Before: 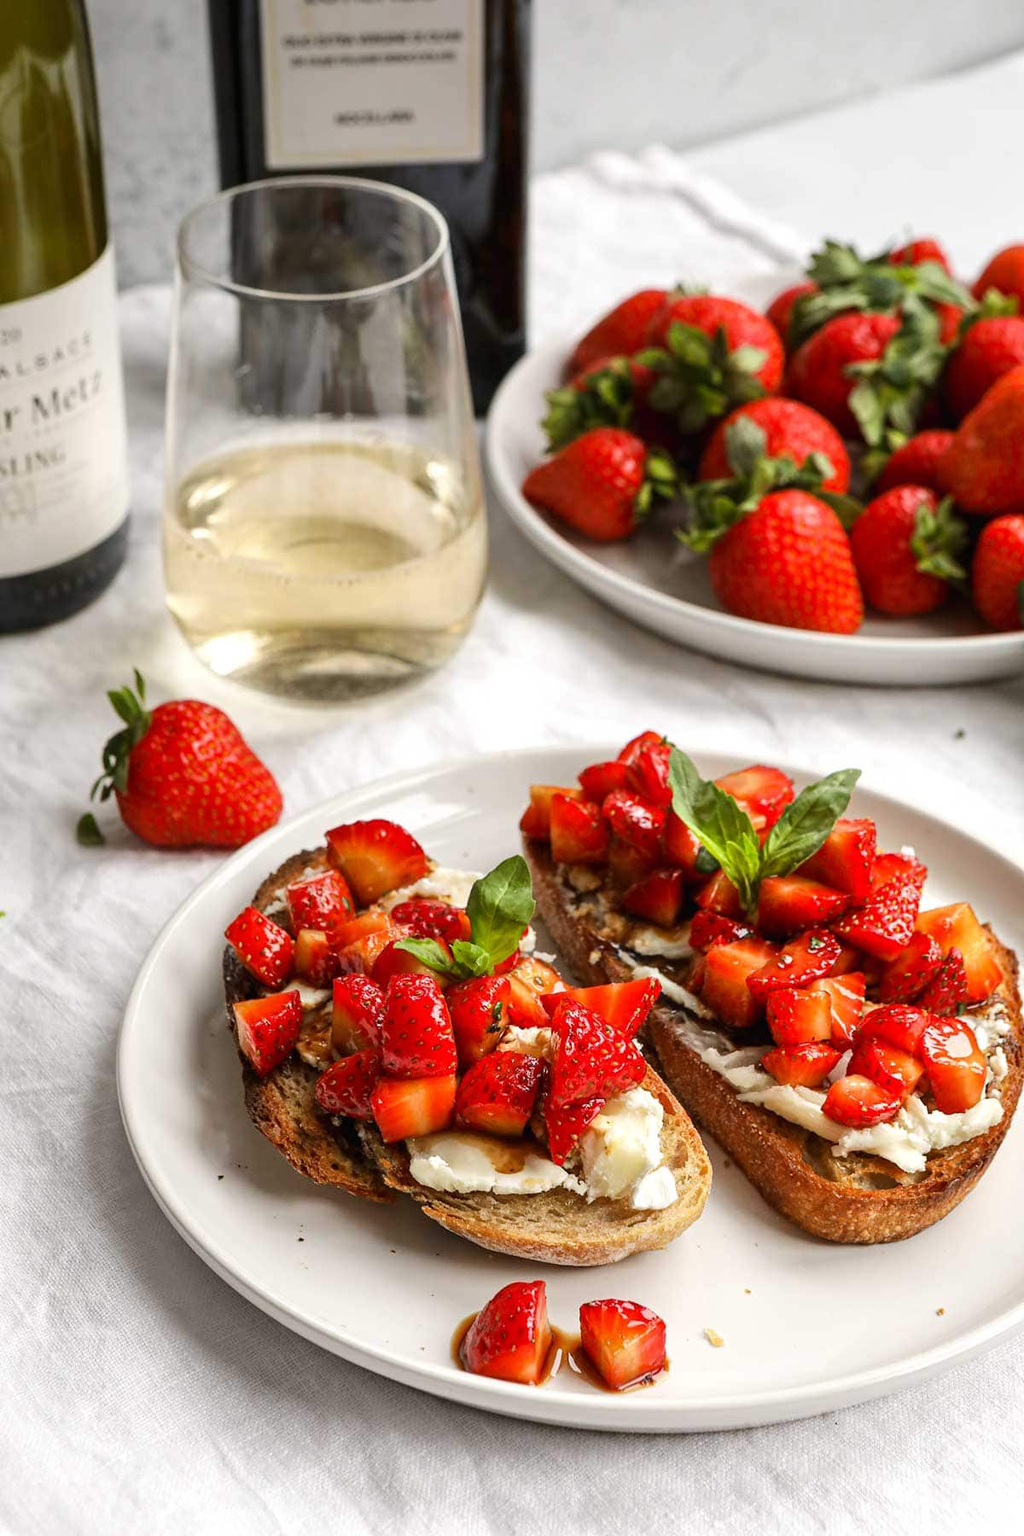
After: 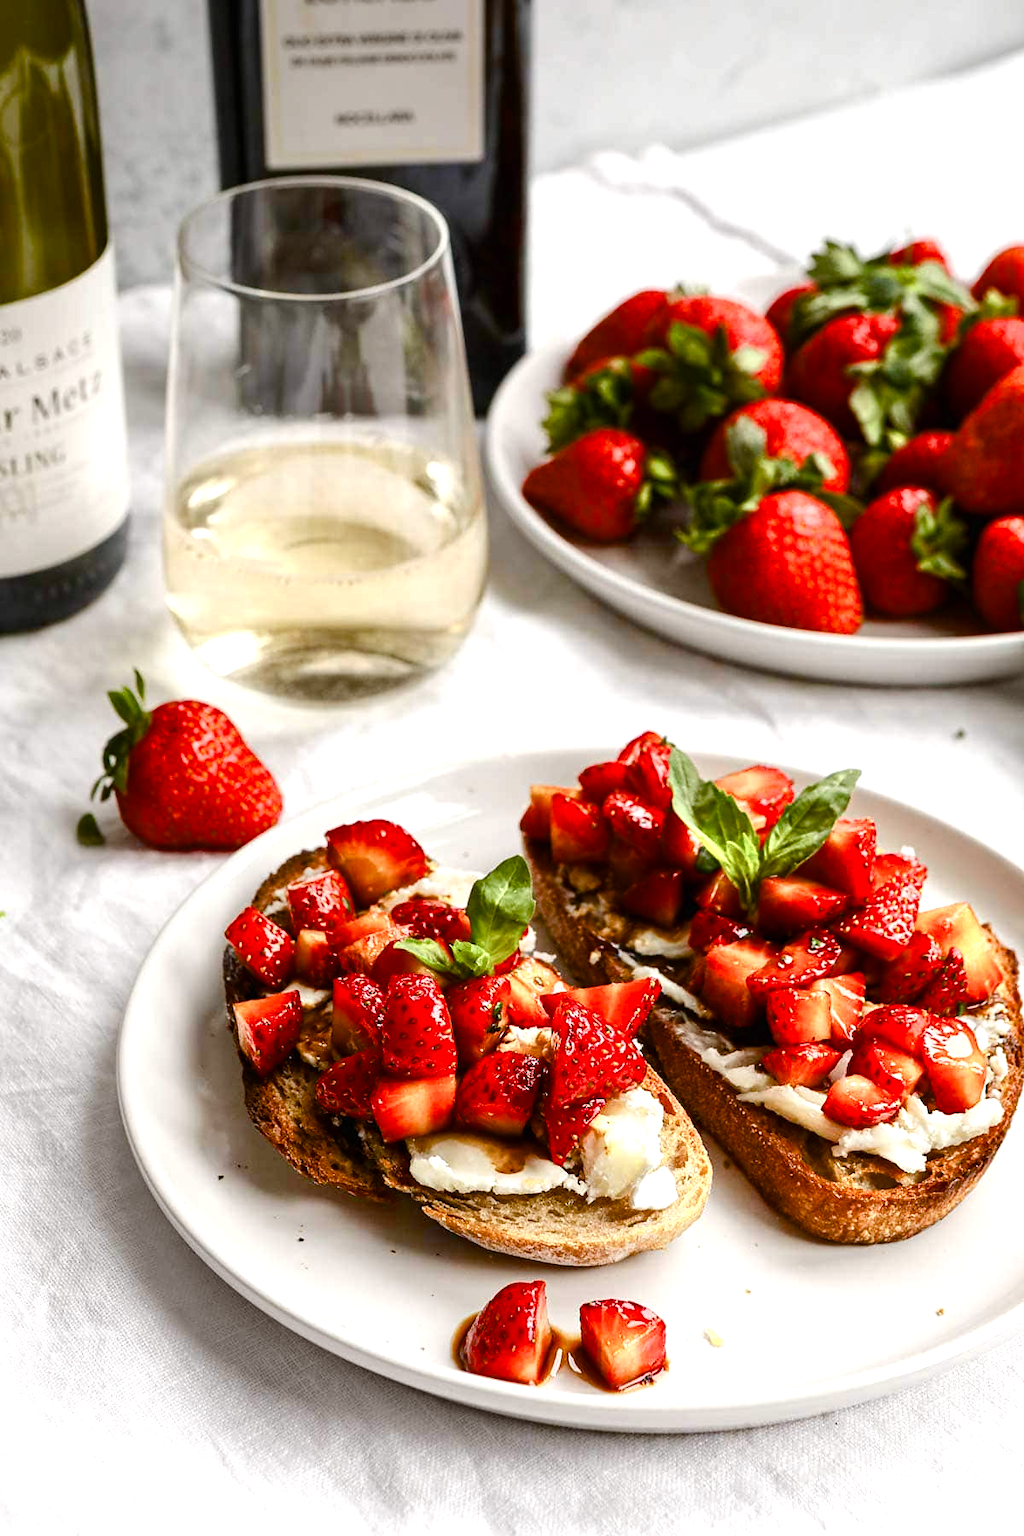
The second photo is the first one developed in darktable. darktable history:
color balance rgb: linear chroma grading › shadows -7.673%, linear chroma grading › global chroma 9.752%, perceptual saturation grading › global saturation 20%, perceptual saturation grading › highlights -48.949%, perceptual saturation grading › shadows 25.12%, perceptual brilliance grading › mid-tones 9.319%, perceptual brilliance grading › shadows 15.586%, global vibrance 6.539%, contrast 13.042%, saturation formula JzAzBz (2021)
